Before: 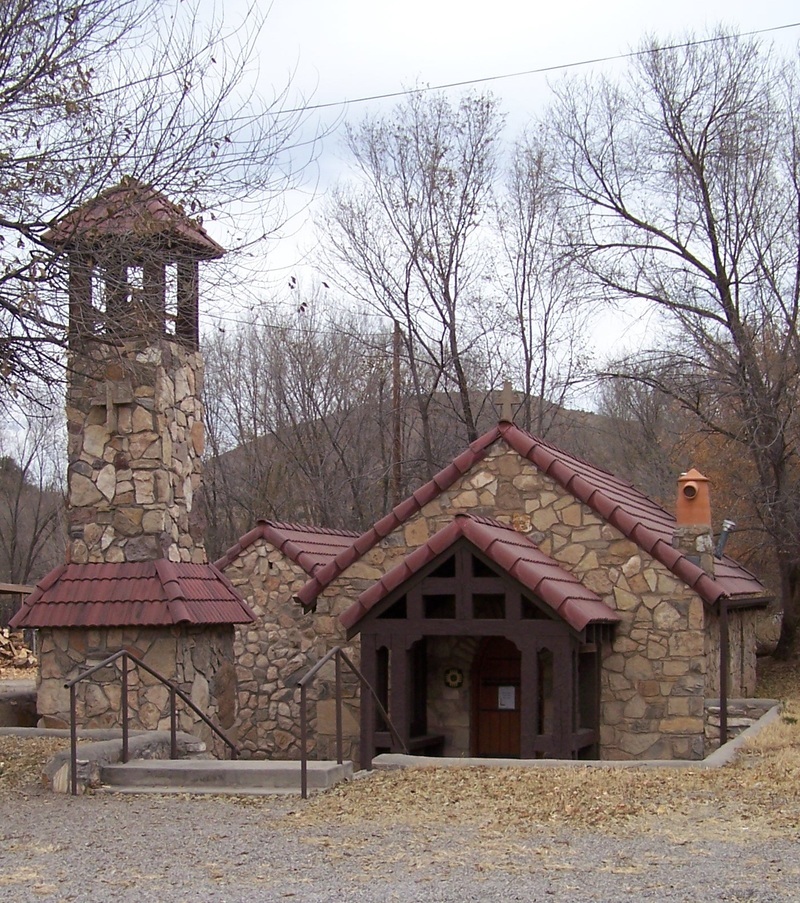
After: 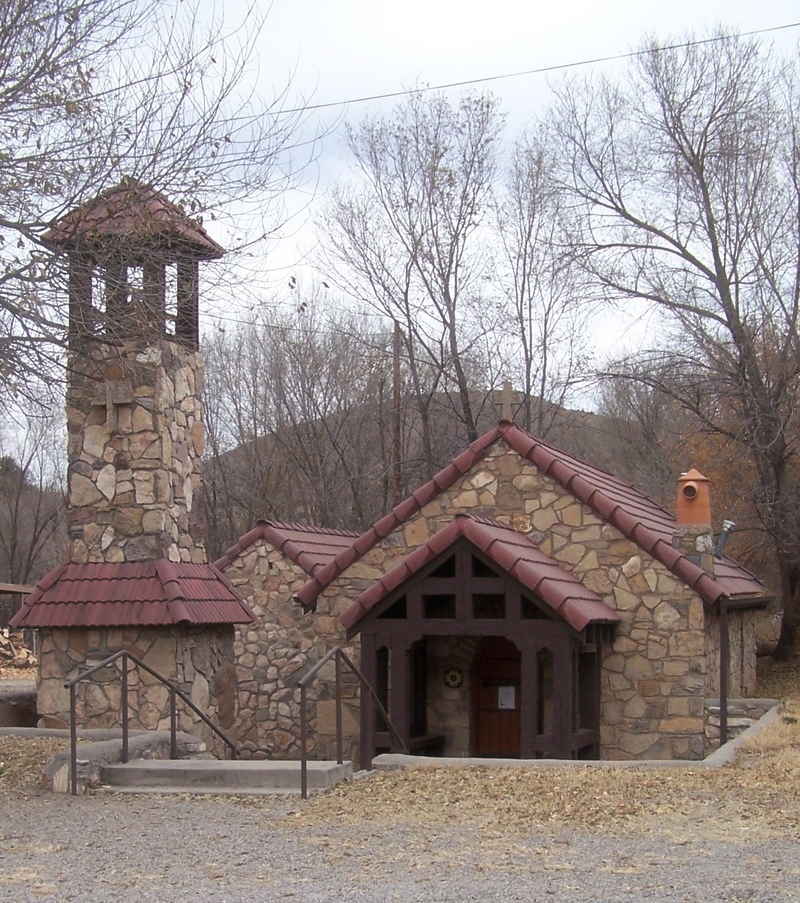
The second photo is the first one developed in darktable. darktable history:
haze removal: strength -0.101, compatibility mode true, adaptive false
